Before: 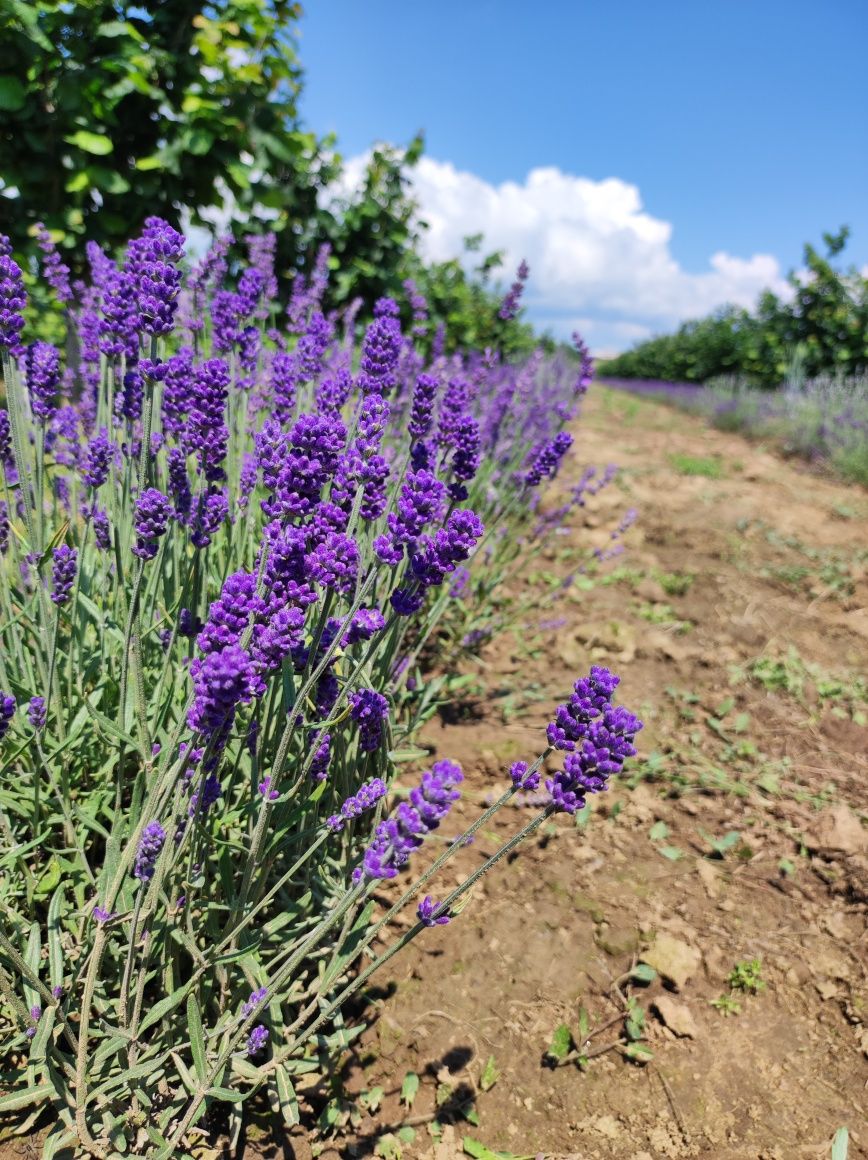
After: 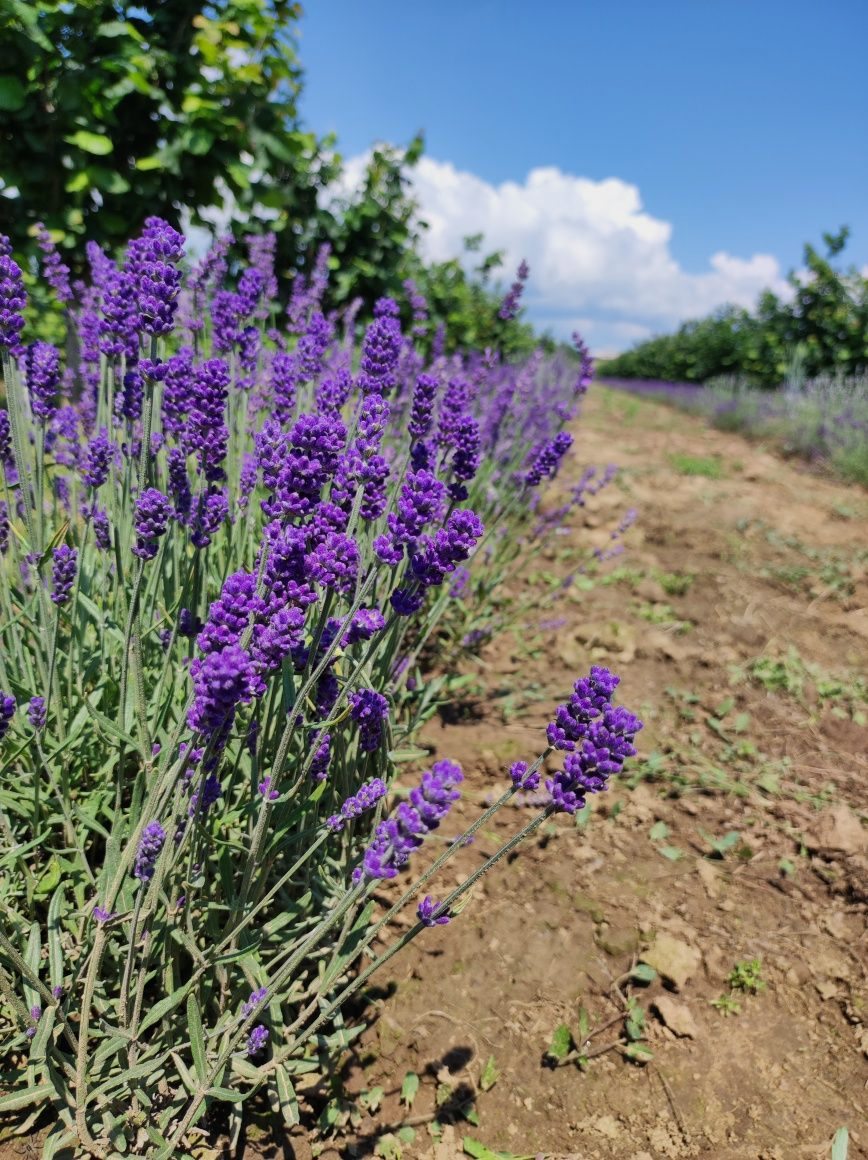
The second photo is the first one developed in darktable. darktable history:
exposure: exposure -0.239 EV, compensate highlight preservation false
